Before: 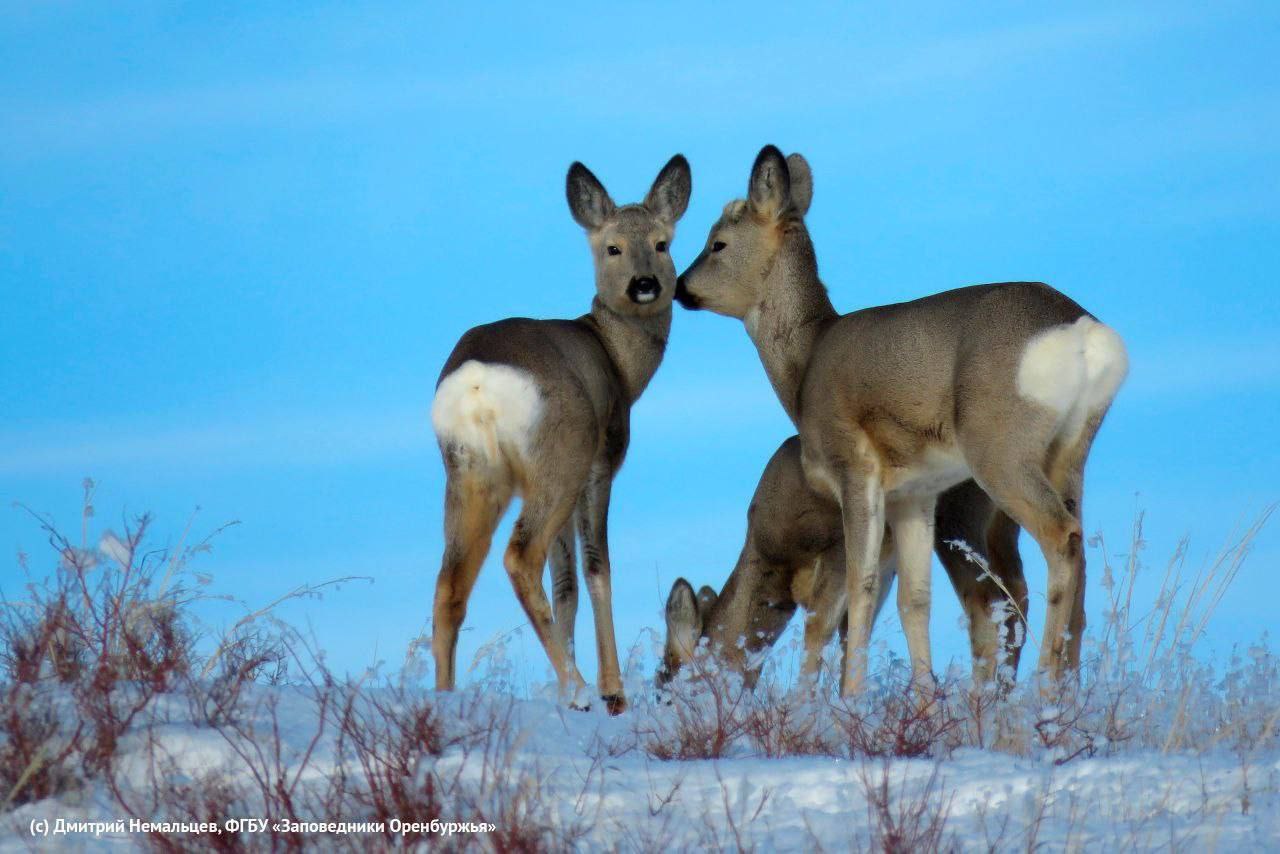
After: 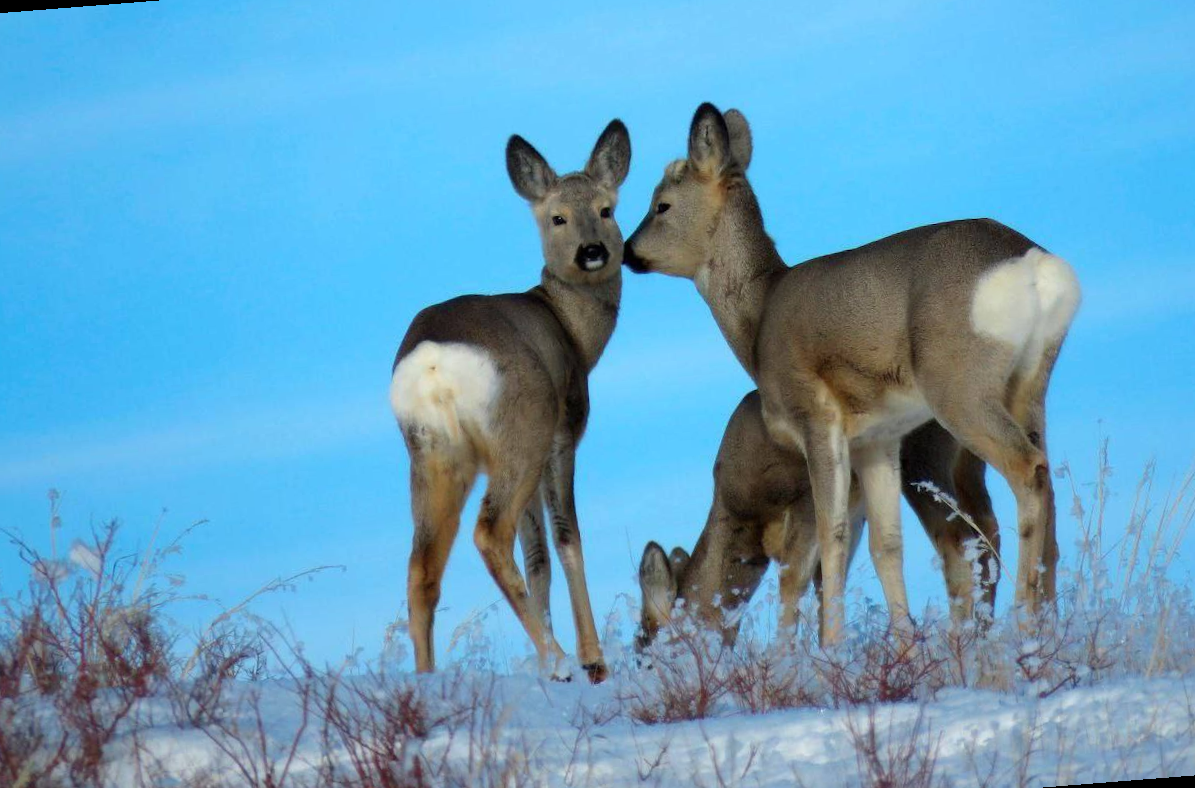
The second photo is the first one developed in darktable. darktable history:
rotate and perspective: rotation -4.57°, crop left 0.054, crop right 0.944, crop top 0.087, crop bottom 0.914
